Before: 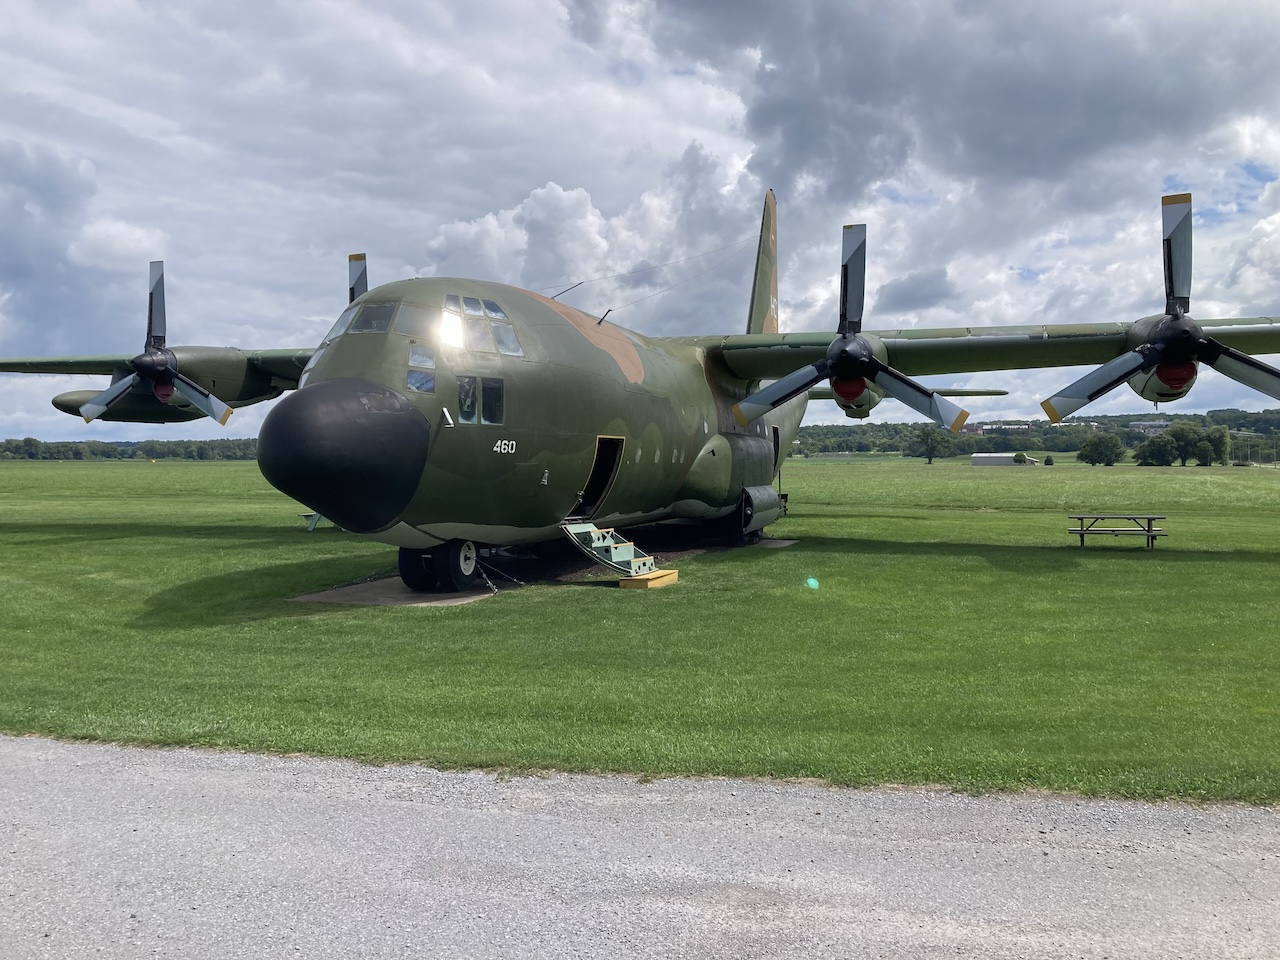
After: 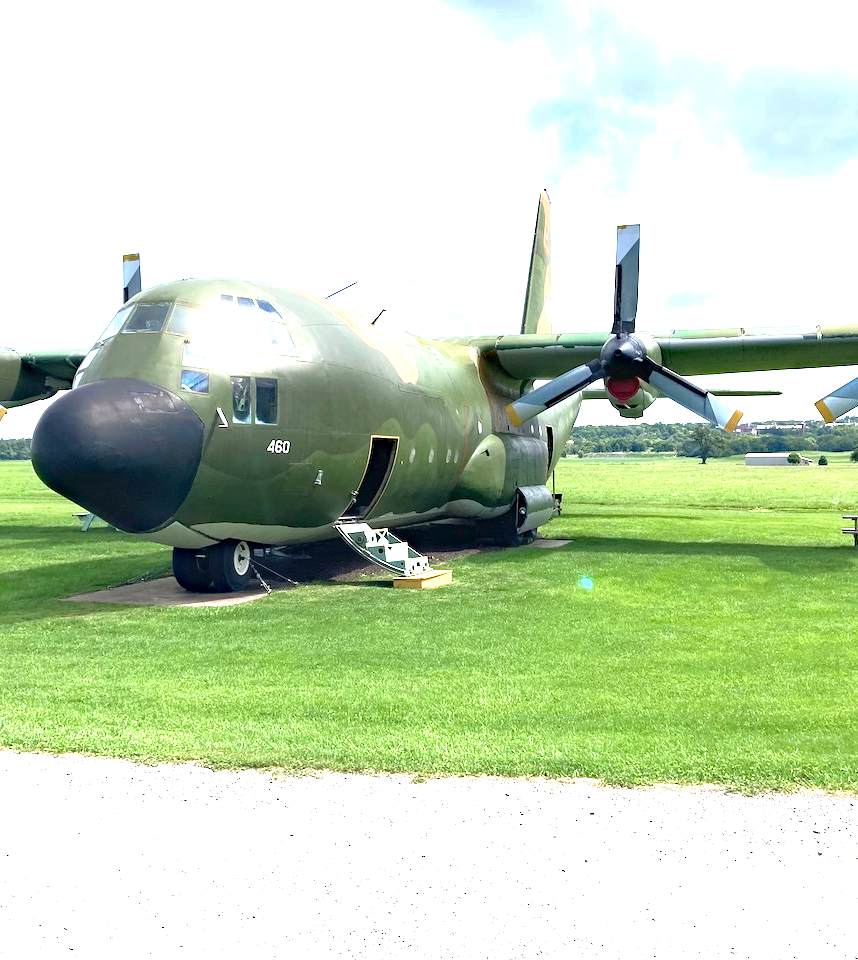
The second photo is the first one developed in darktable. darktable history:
exposure: black level correction 0, exposure 1.998 EV, compensate exposure bias true, compensate highlight preservation false
tone equalizer: -8 EV -0.001 EV, -7 EV 0.003 EV, -6 EV -0.003 EV, -5 EV -0.014 EV, -4 EV -0.059 EV, -3 EV -0.226 EV, -2 EV -0.266 EV, -1 EV 0.078 EV, +0 EV 0.3 EV, smoothing diameter 2.08%, edges refinement/feathering 17.17, mask exposure compensation -1.57 EV, filter diffusion 5
crop and rotate: left 17.719%, right 15.243%
haze removal: strength 0.284, distance 0.245, compatibility mode true, adaptive false
